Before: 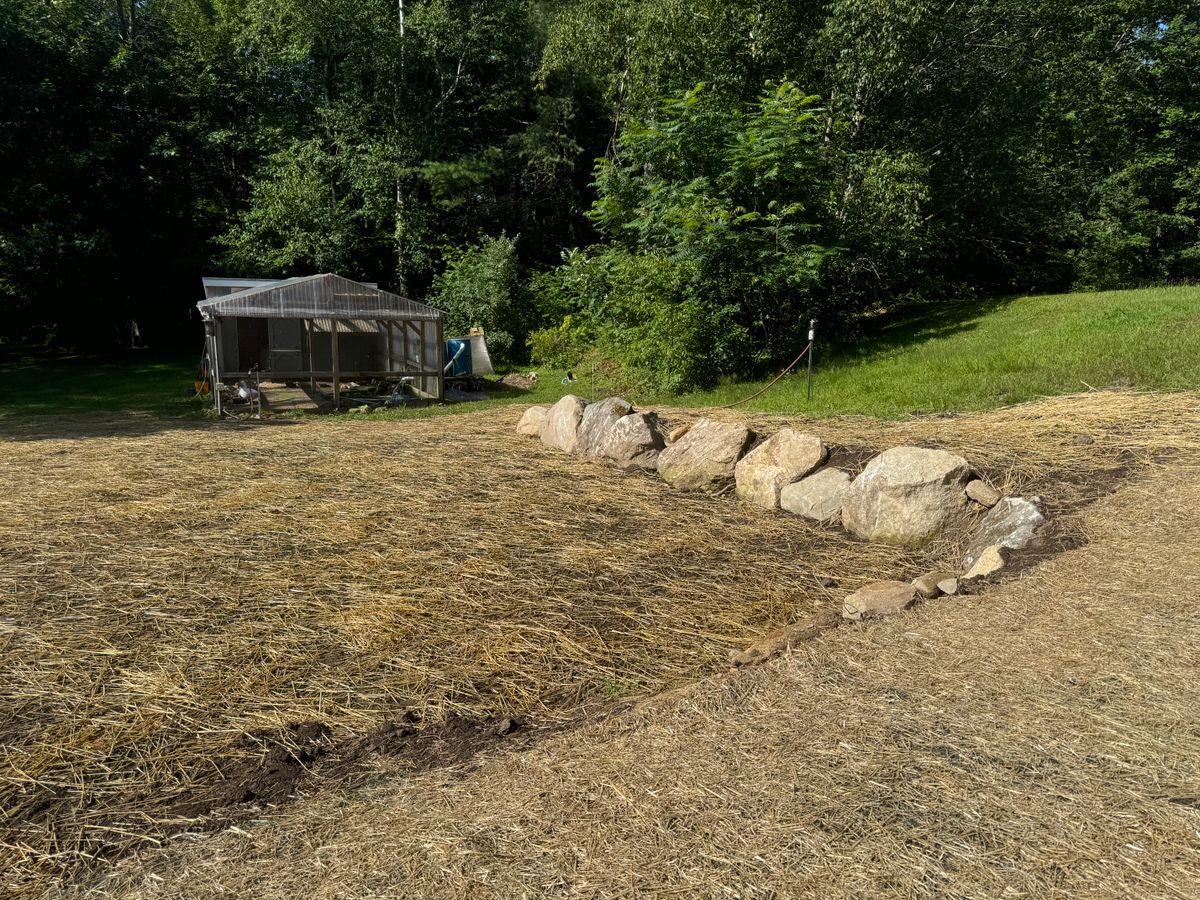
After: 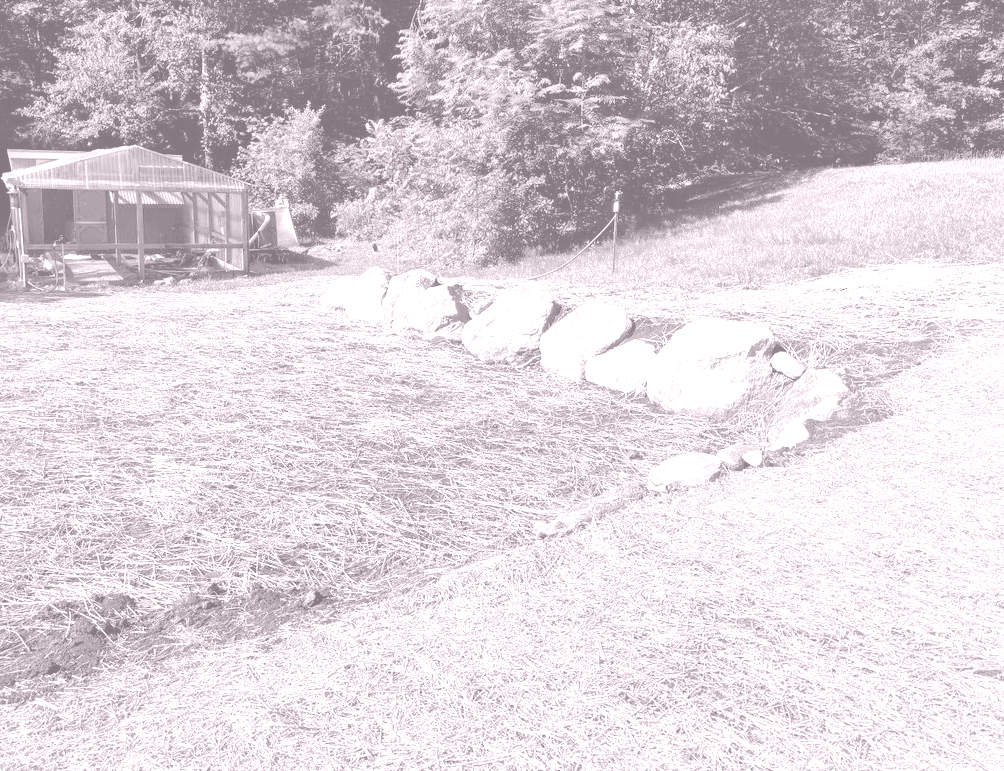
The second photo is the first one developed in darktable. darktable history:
crop: left 16.315%, top 14.246%
shadows and highlights: on, module defaults
colorize: hue 25.2°, saturation 83%, source mix 82%, lightness 79%, version 1
